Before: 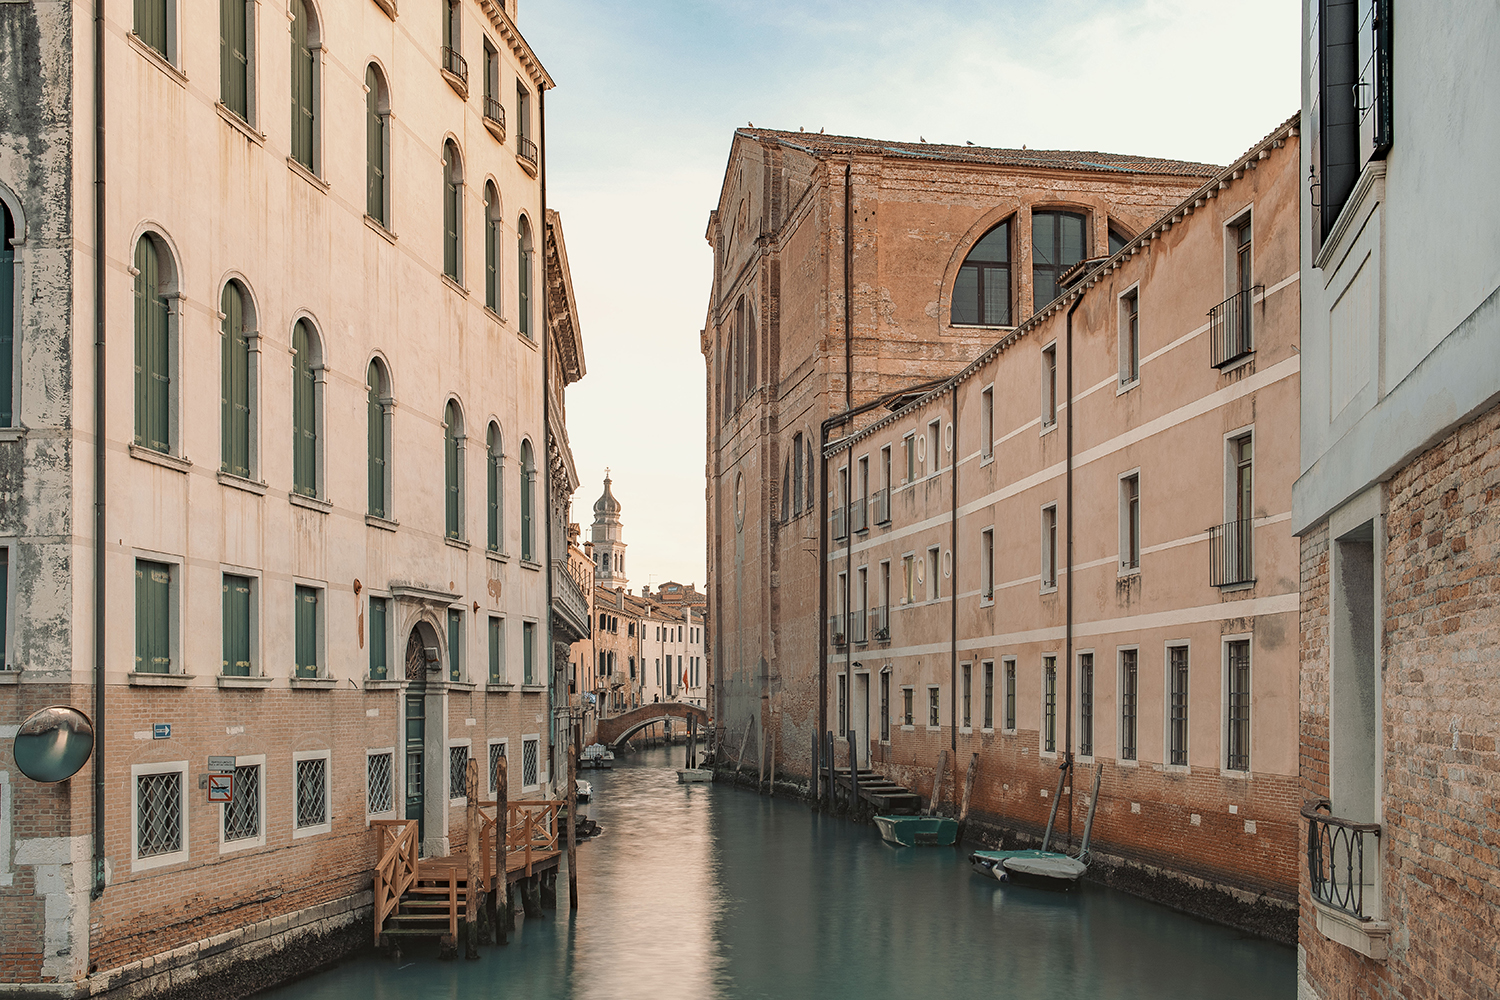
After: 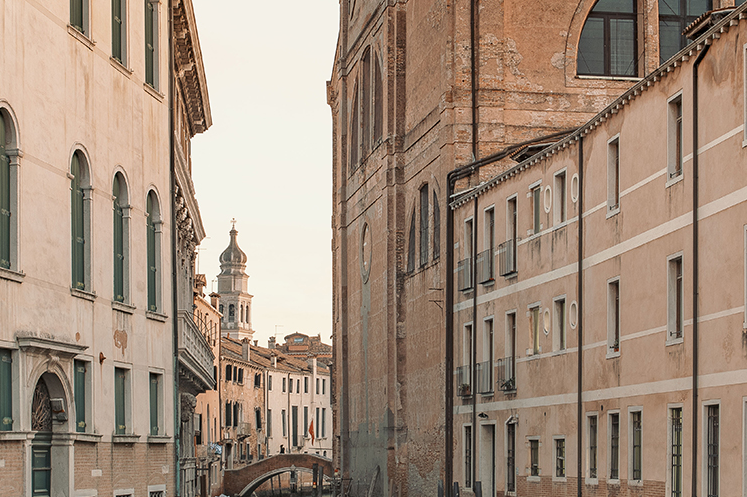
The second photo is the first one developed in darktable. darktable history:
crop: left 24.96%, top 24.926%, right 25.18%, bottom 25.373%
